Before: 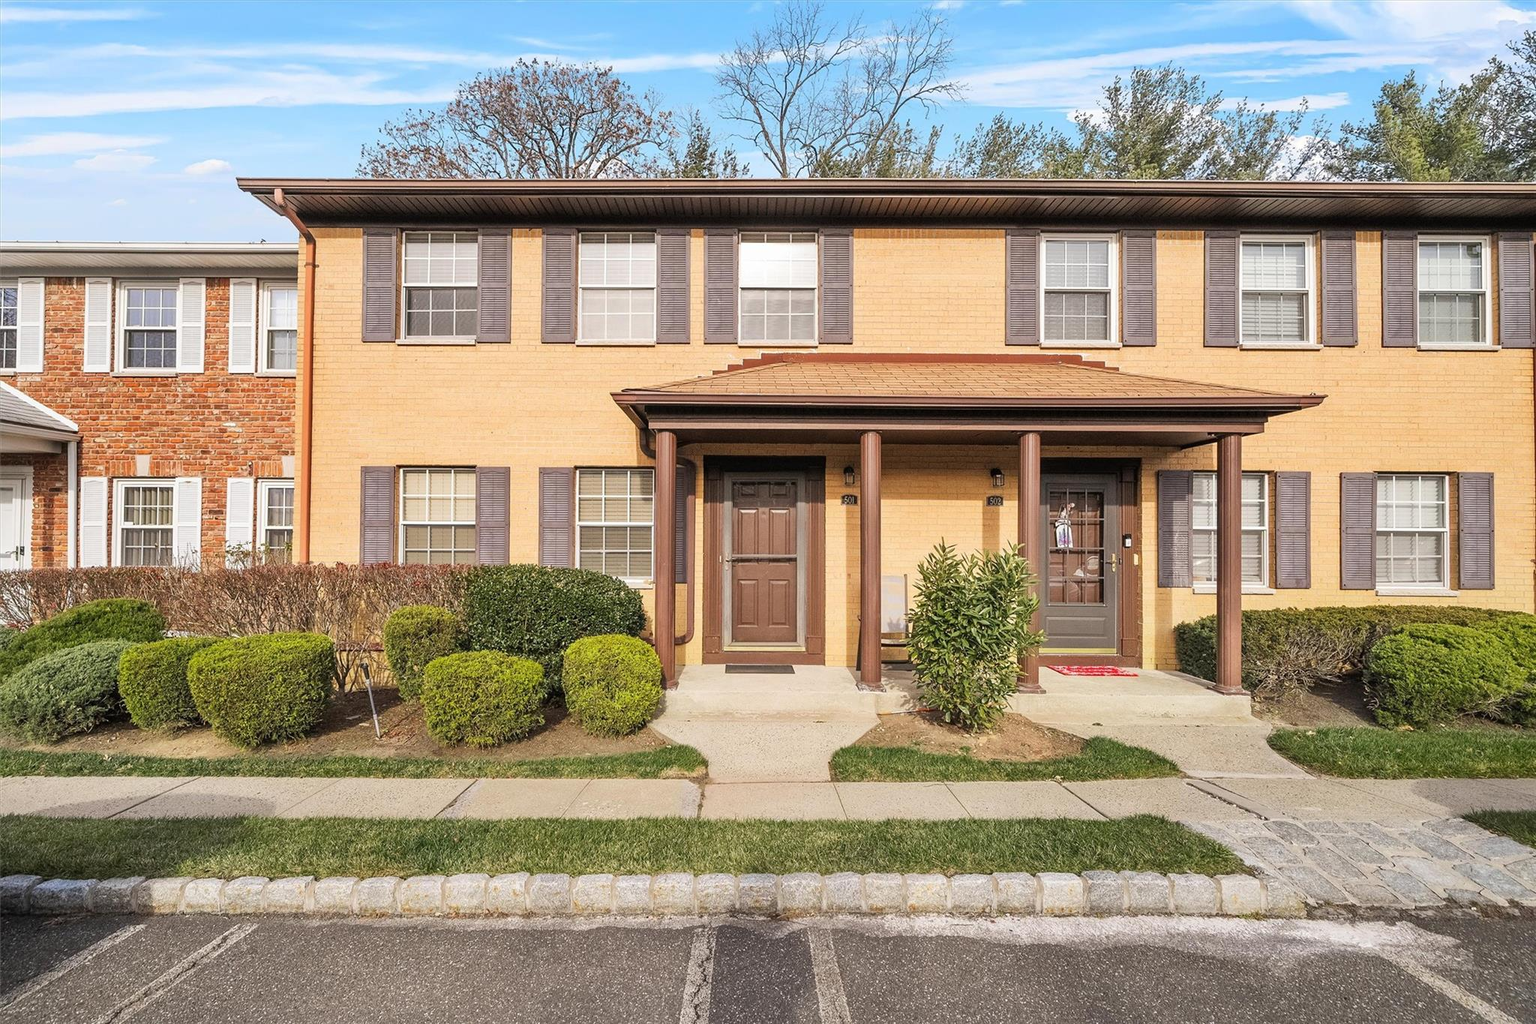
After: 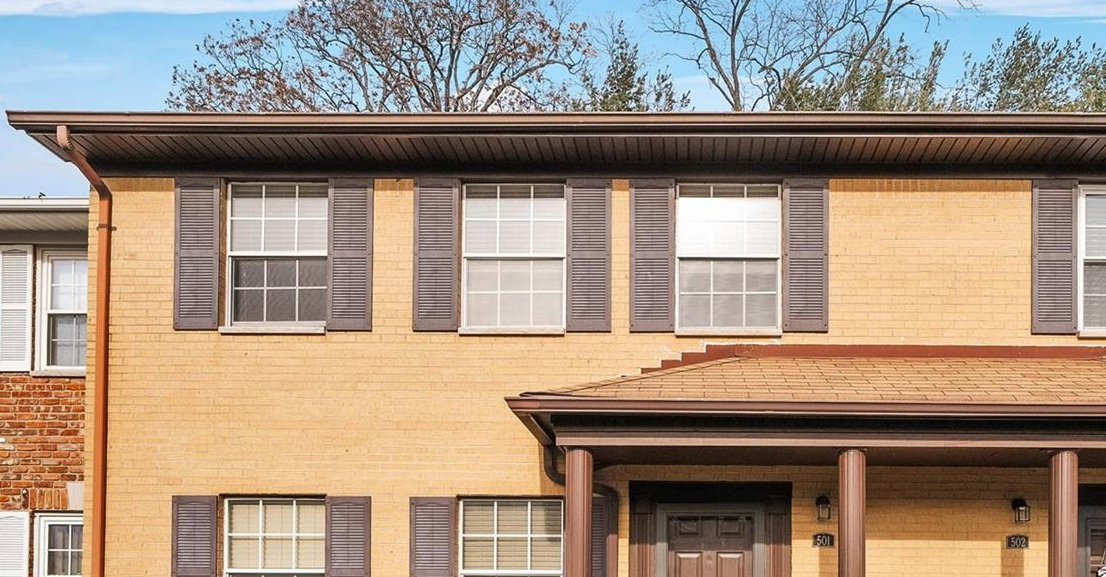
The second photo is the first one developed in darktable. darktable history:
crop: left 15.093%, top 9.236%, right 30.854%, bottom 48.488%
shadows and highlights: soften with gaussian
